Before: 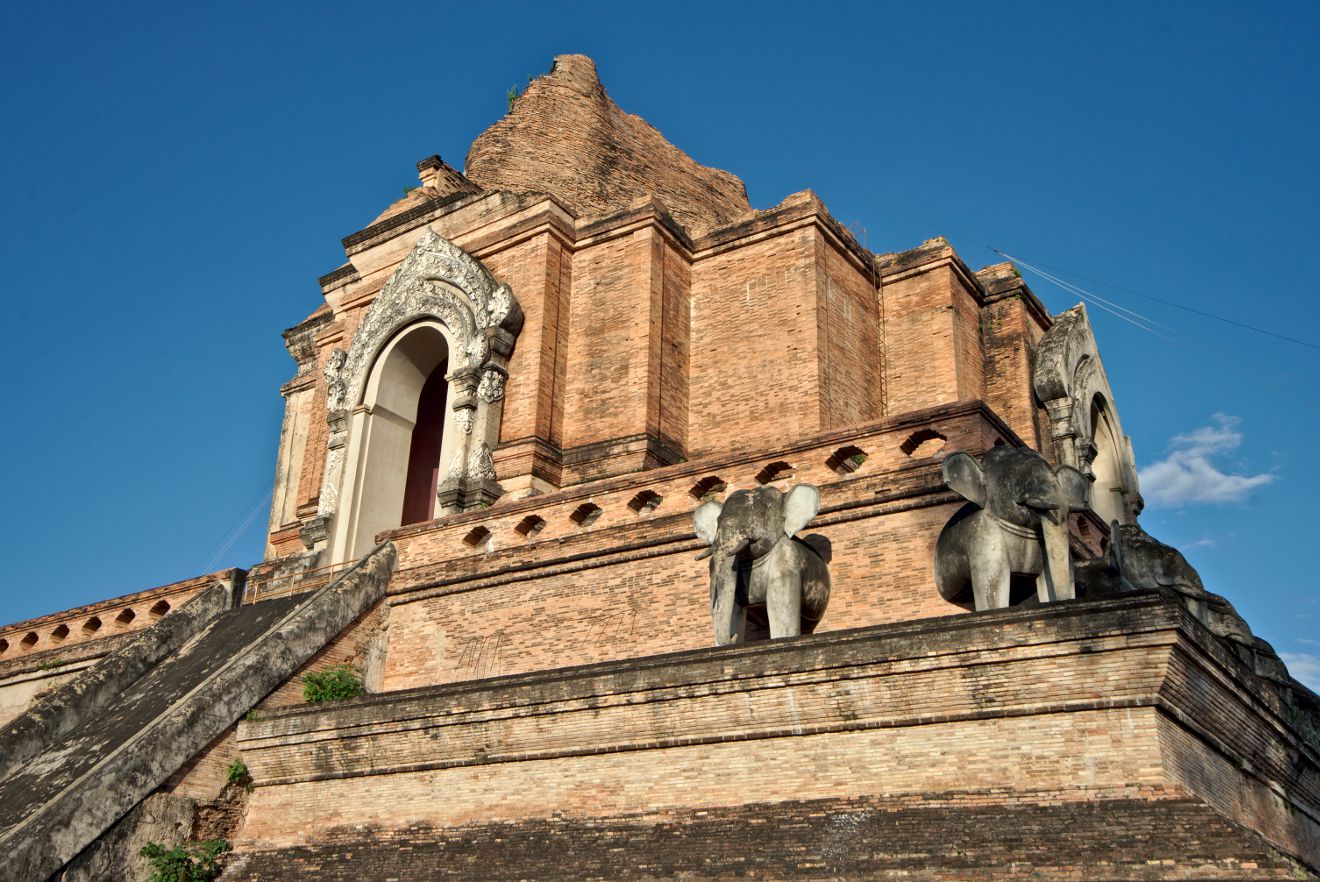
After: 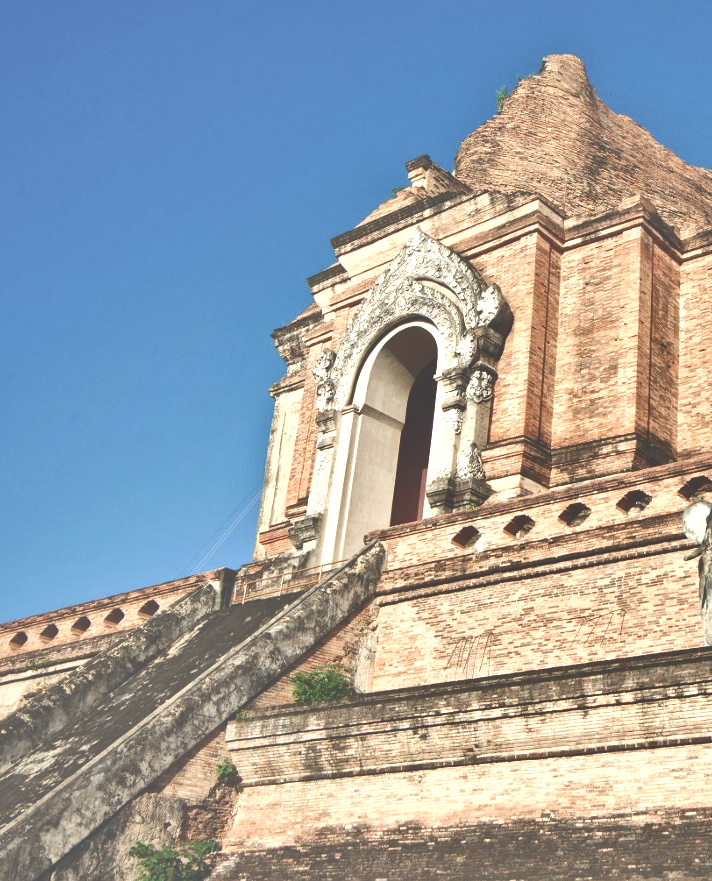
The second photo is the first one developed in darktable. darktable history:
shadows and highlights: low approximation 0.01, soften with gaussian
contrast brightness saturation: contrast 0.074
color balance rgb: highlights gain › luminance 14.64%, perceptual saturation grading › global saturation 20%, perceptual saturation grading › highlights -49.388%, perceptual saturation grading › shadows 25.809%, global vibrance 20%
crop: left 0.845%, right 45.147%, bottom 0.08%
exposure: black level correction -0.07, exposure 0.503 EV, compensate highlight preservation false
